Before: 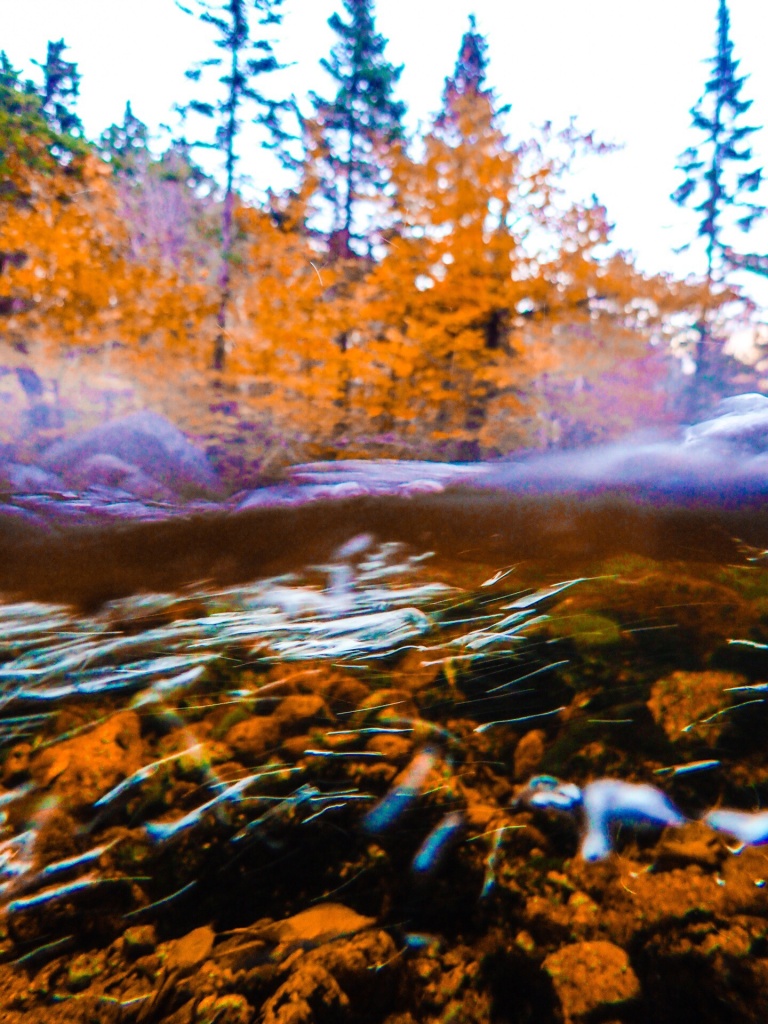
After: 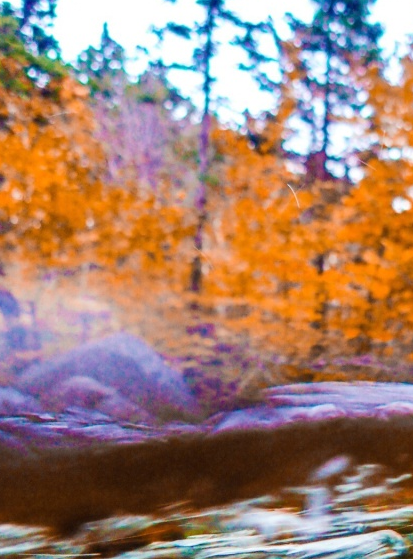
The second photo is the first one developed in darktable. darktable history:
crop and rotate: left 3.053%, top 7.705%, right 43.058%, bottom 37.633%
